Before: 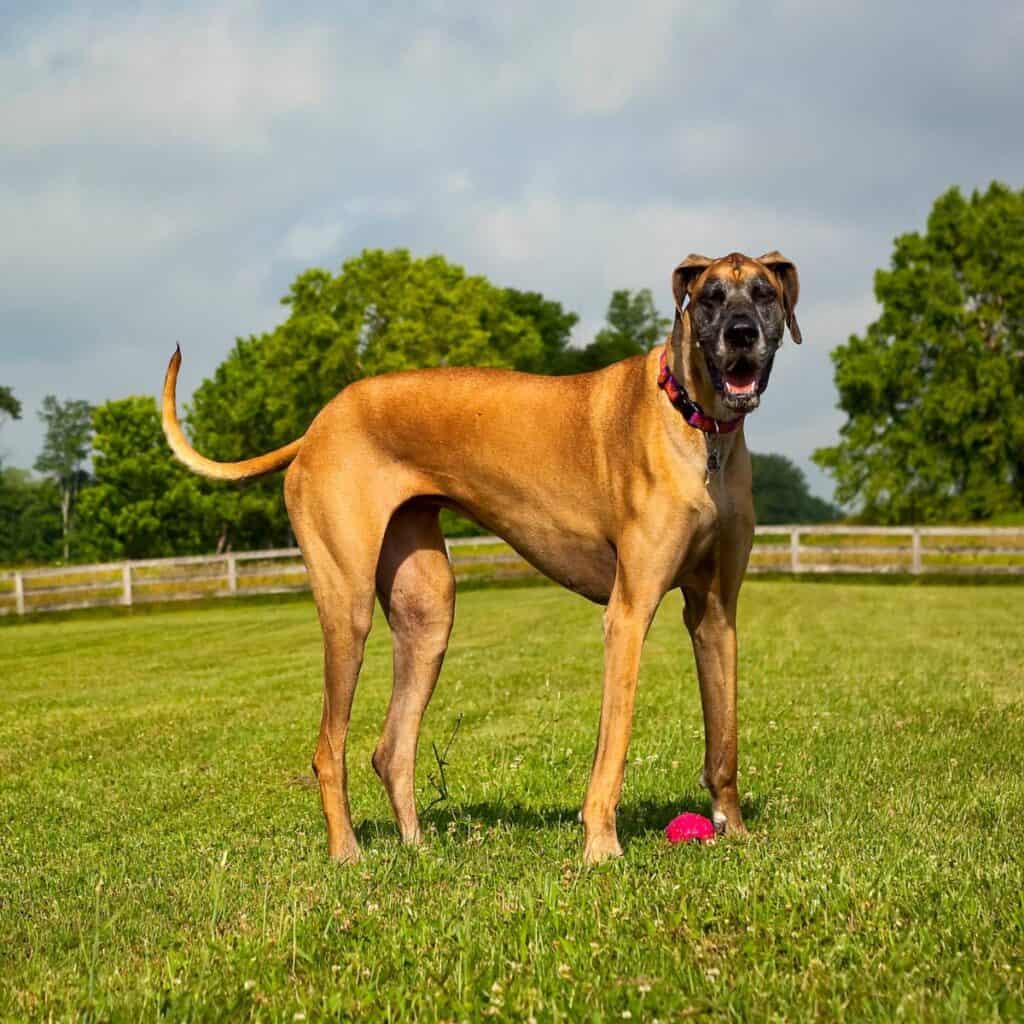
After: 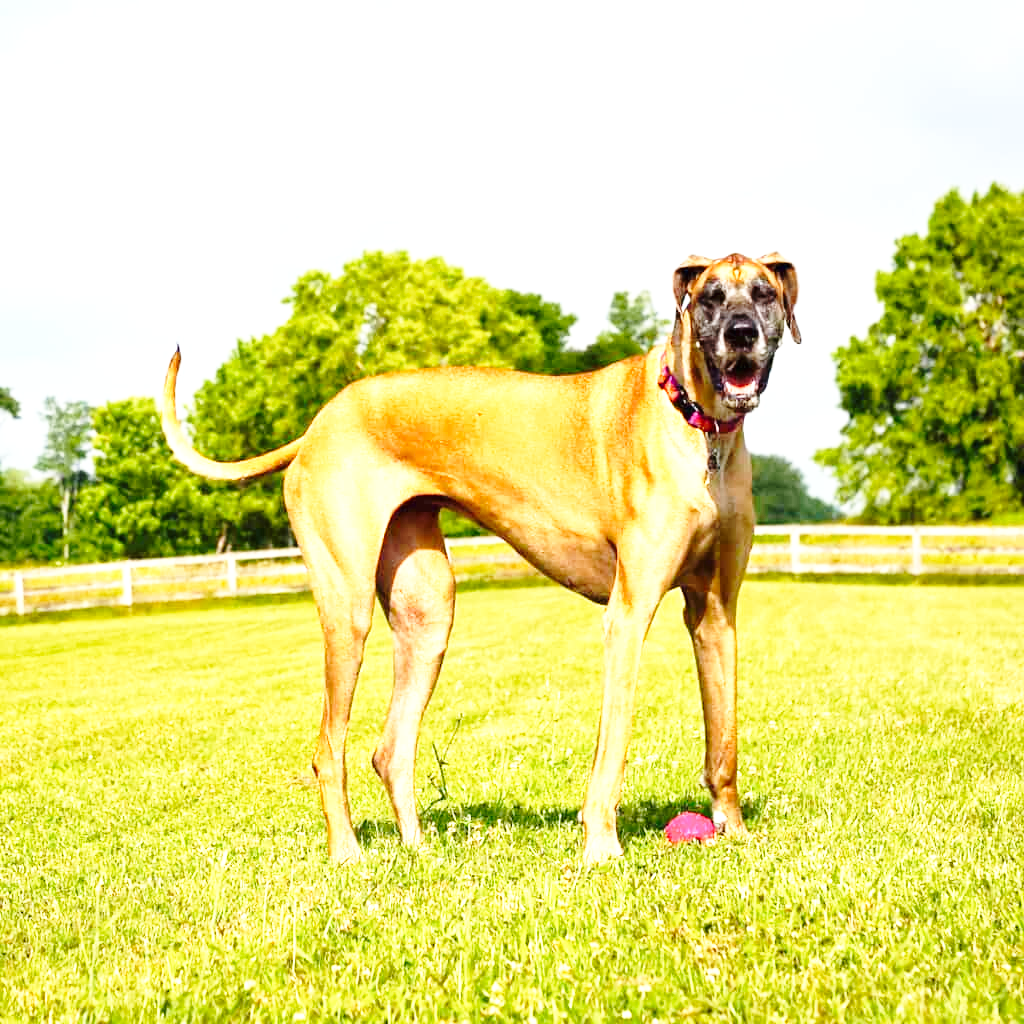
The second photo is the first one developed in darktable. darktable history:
base curve: curves: ch0 [(0, 0) (0.028, 0.03) (0.121, 0.232) (0.46, 0.748) (0.859, 0.968) (1, 1)], preserve colors none
exposure: black level correction 0, exposure 1.293 EV, compensate highlight preservation false
